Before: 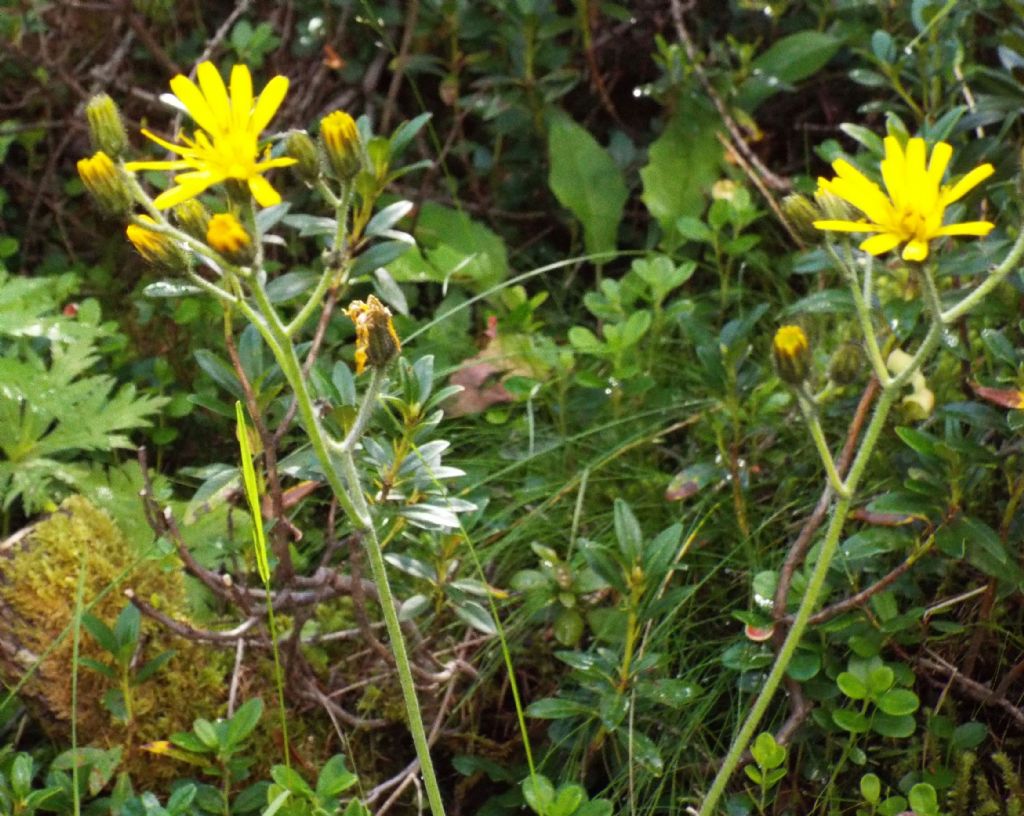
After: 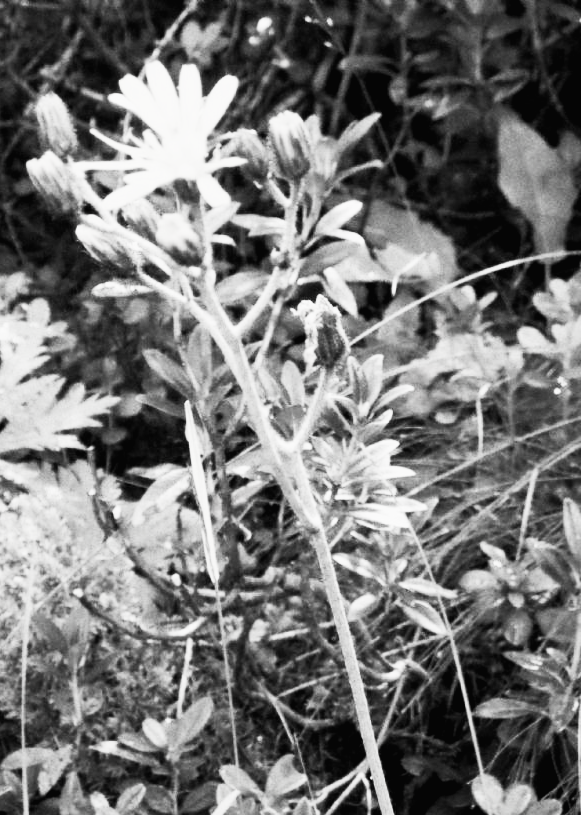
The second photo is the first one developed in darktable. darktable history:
filmic rgb: black relative exposure -4.85 EV, white relative exposure 4.06 EV, hardness 2.79
crop: left 4.993%, right 38.199%
contrast brightness saturation: contrast 0.536, brightness 0.474, saturation -0.987
color zones: curves: ch1 [(0, 0.708) (0.088, 0.648) (0.245, 0.187) (0.429, 0.326) (0.571, 0.498) (0.714, 0.5) (0.857, 0.5) (1, 0.708)]
